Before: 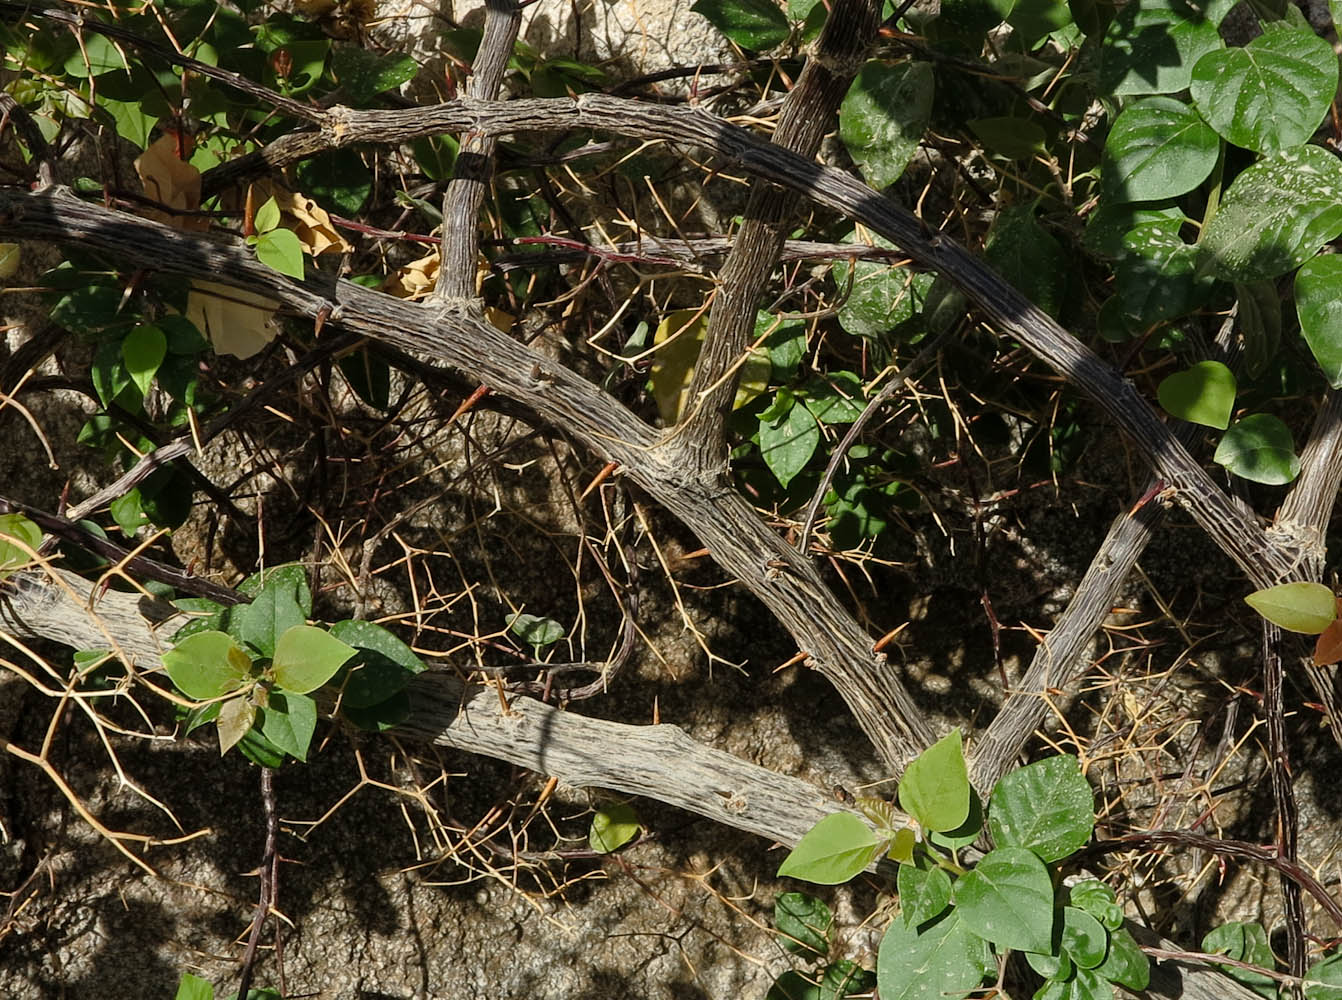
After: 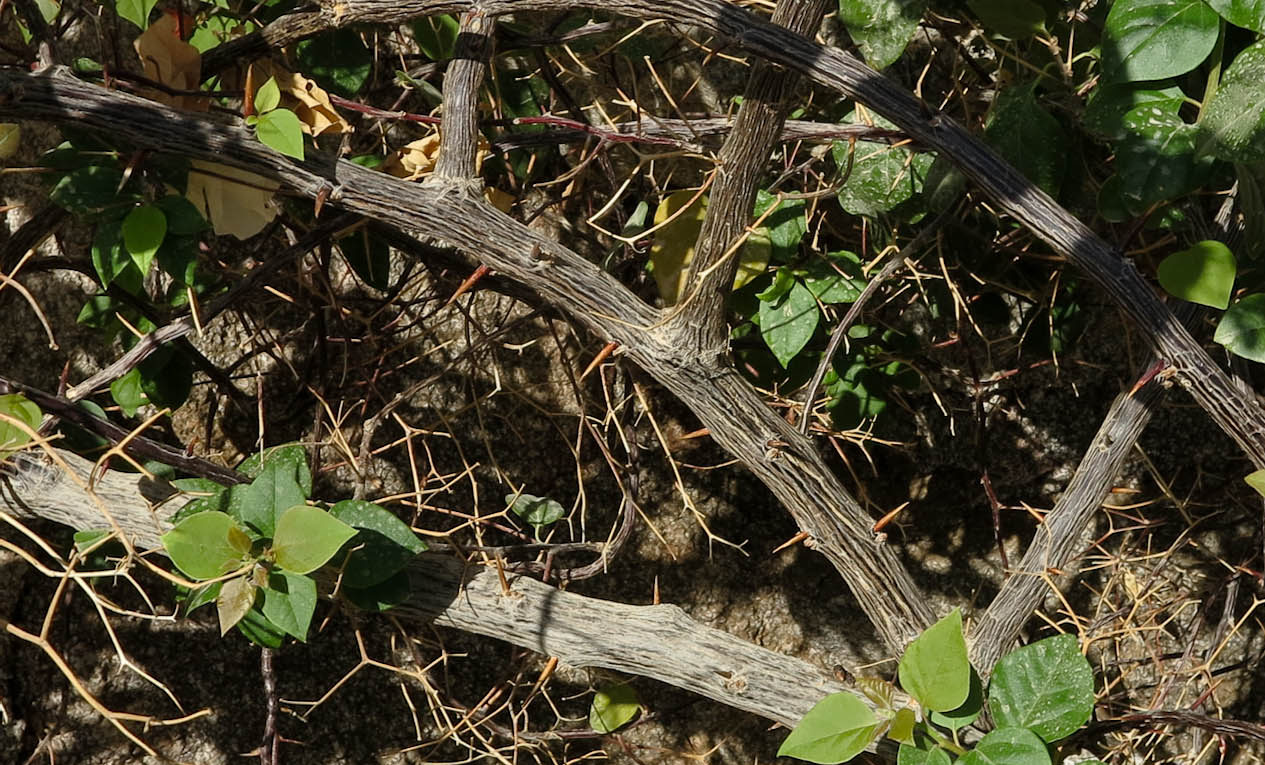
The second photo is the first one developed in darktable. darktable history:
crop and rotate: angle 0.032°, top 12.023%, right 5.604%, bottom 11.331%
